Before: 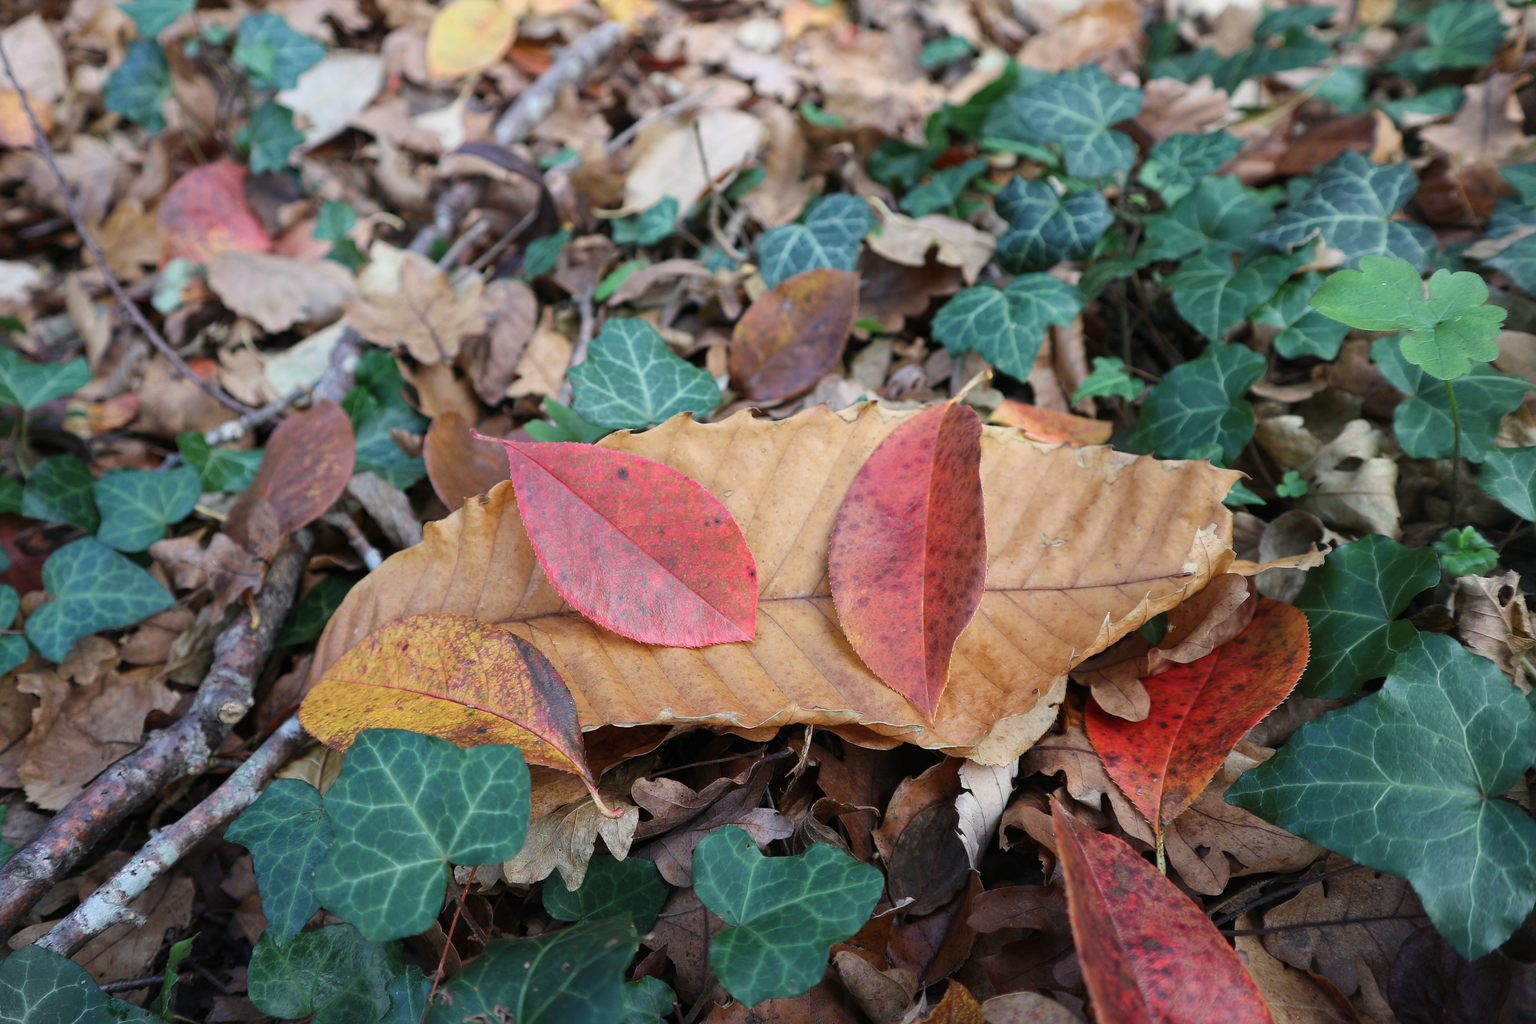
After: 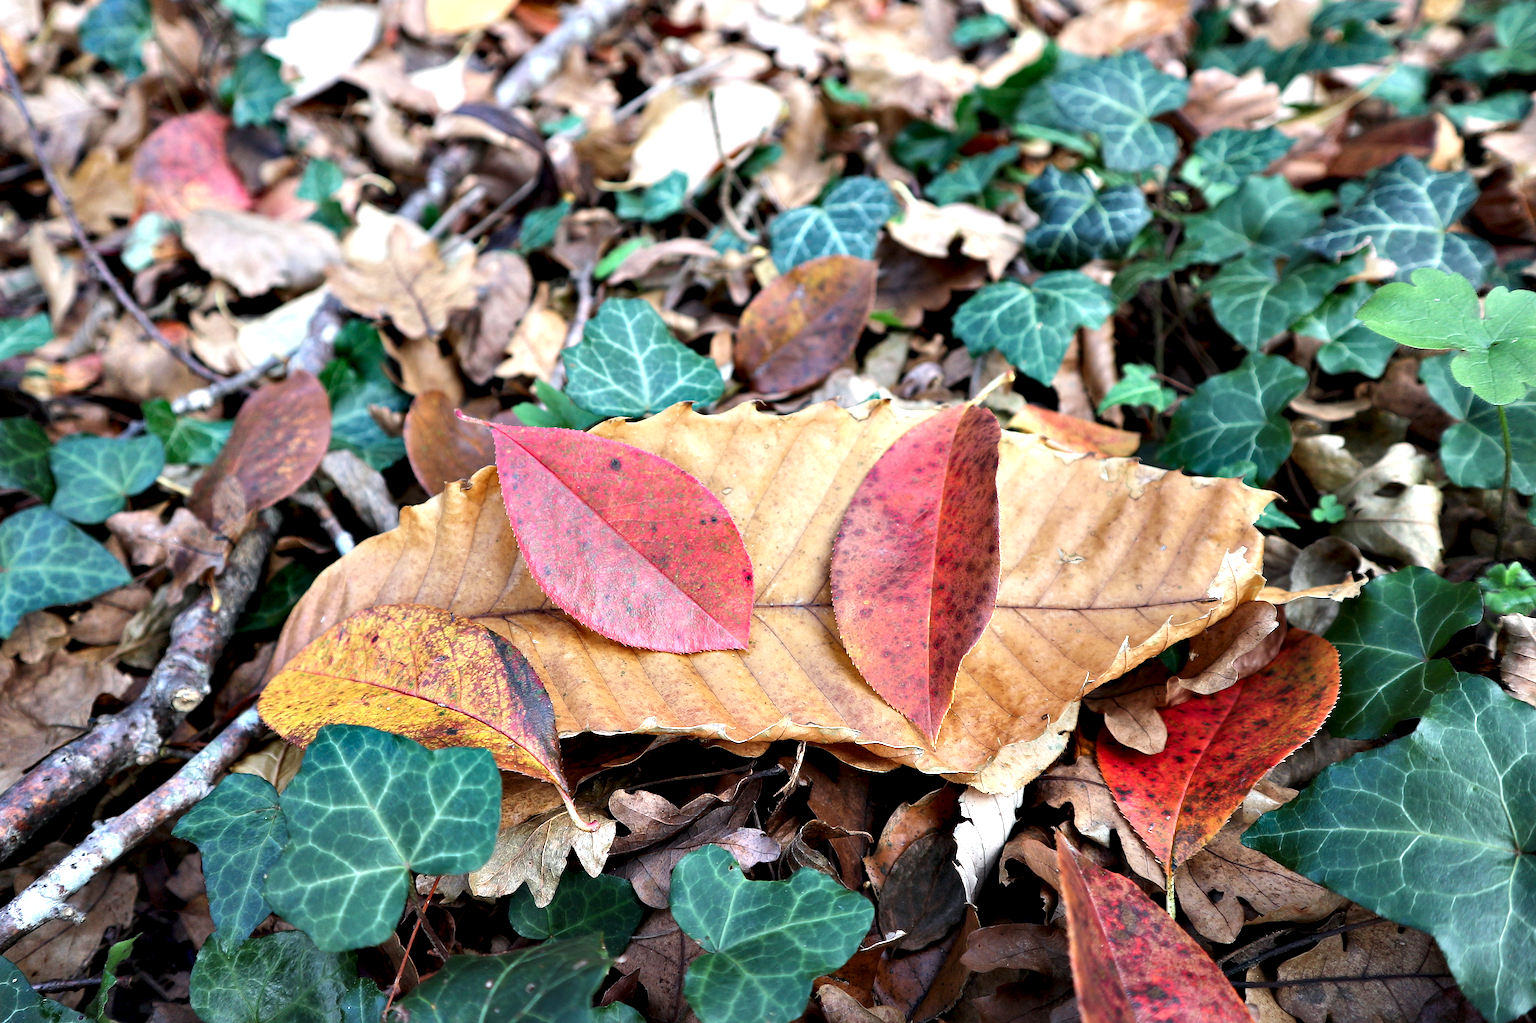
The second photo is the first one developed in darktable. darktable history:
exposure: exposure 0.581 EV, compensate highlight preservation false
sharpen: radius 1.545, amount 0.365, threshold 1.202
contrast equalizer: octaves 7, y [[0.6 ×6], [0.55 ×6], [0 ×6], [0 ×6], [0 ×6]]
crop and rotate: angle -2.64°
tone equalizer: edges refinement/feathering 500, mask exposure compensation -1.57 EV, preserve details no
